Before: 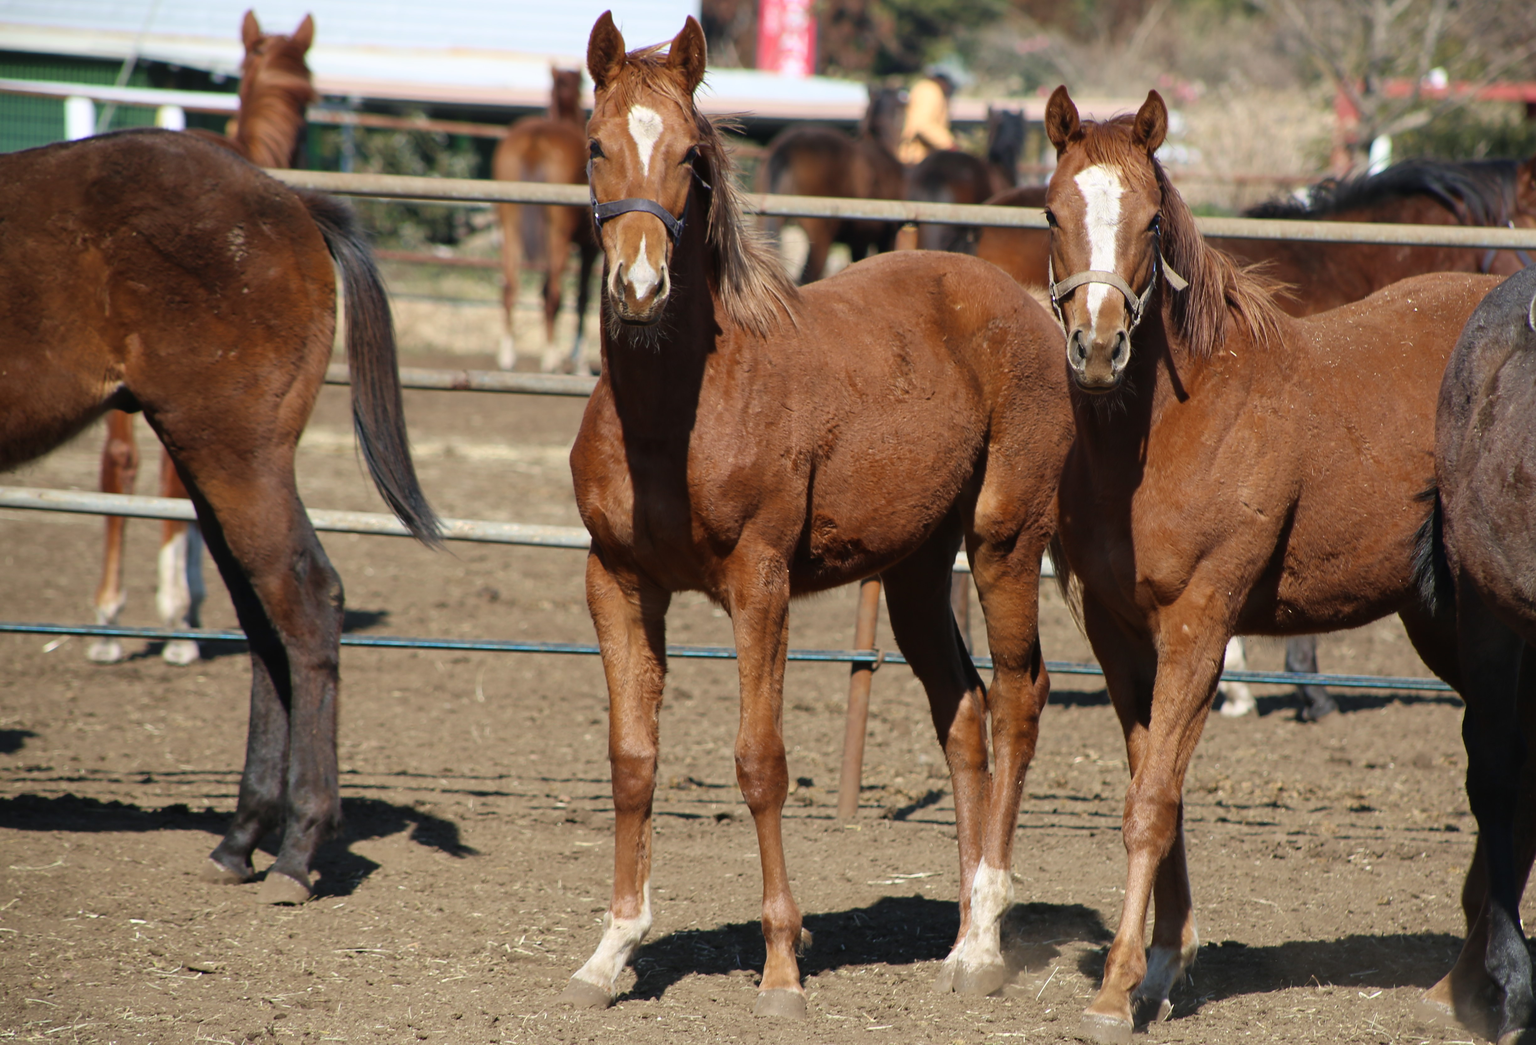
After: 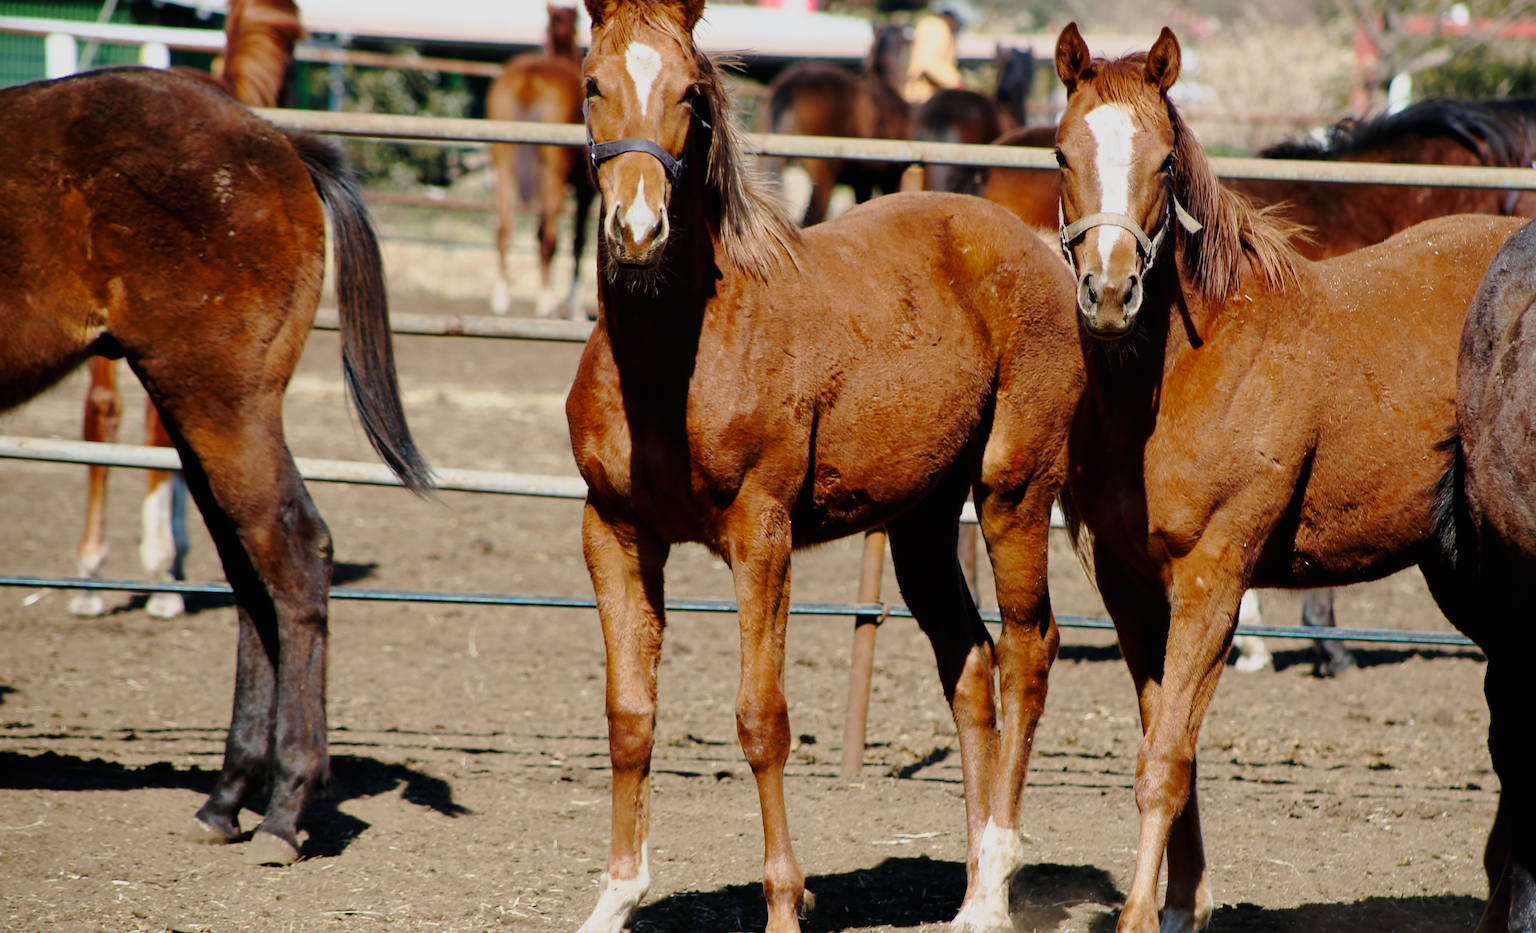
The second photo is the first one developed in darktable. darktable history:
crop: left 1.351%, top 6.177%, right 1.505%, bottom 7.002%
tone curve: curves: ch0 [(0.003, 0.003) (0.104, 0.026) (0.236, 0.181) (0.401, 0.443) (0.495, 0.55) (0.625, 0.67) (0.819, 0.841) (0.96, 0.899)]; ch1 [(0, 0) (0.161, 0.092) (0.37, 0.302) (0.424, 0.402) (0.45, 0.466) (0.495, 0.51) (0.573, 0.571) (0.638, 0.641) (0.751, 0.741) (1, 1)]; ch2 [(0, 0) (0.352, 0.403) (0.466, 0.443) (0.524, 0.526) (0.56, 0.556) (1, 1)], preserve colors none
